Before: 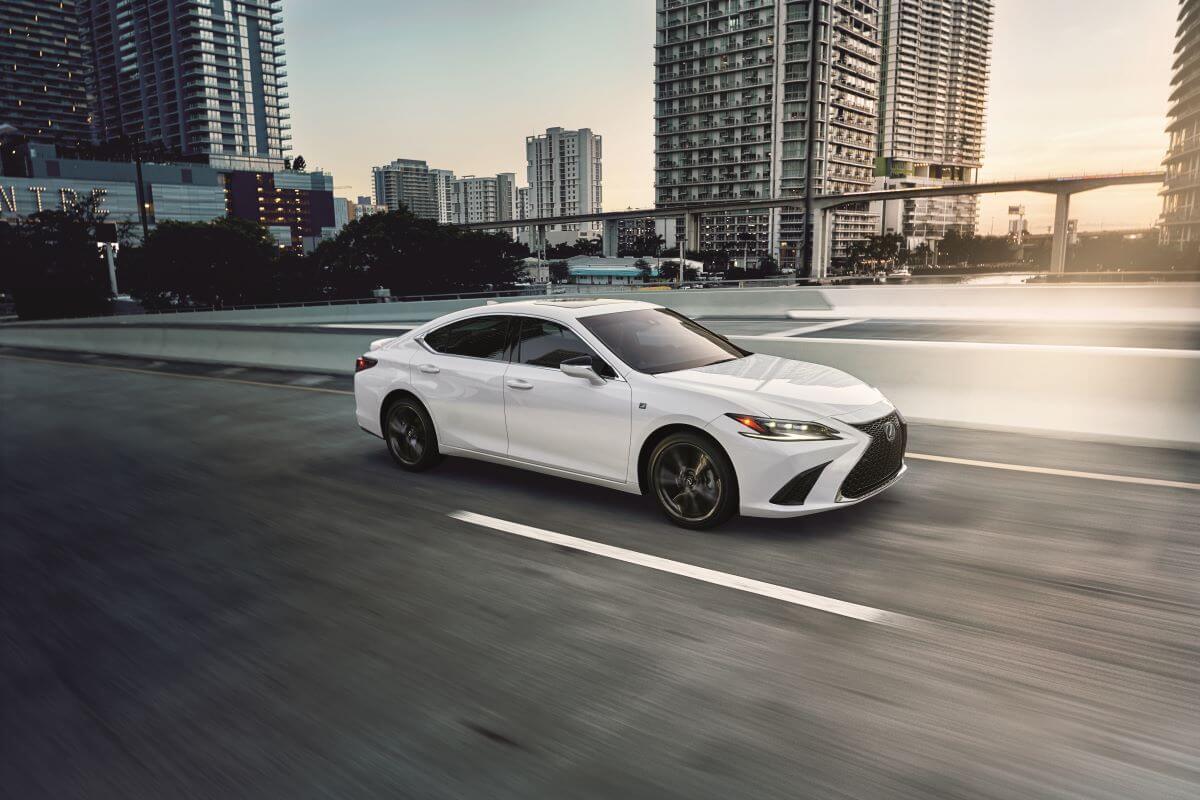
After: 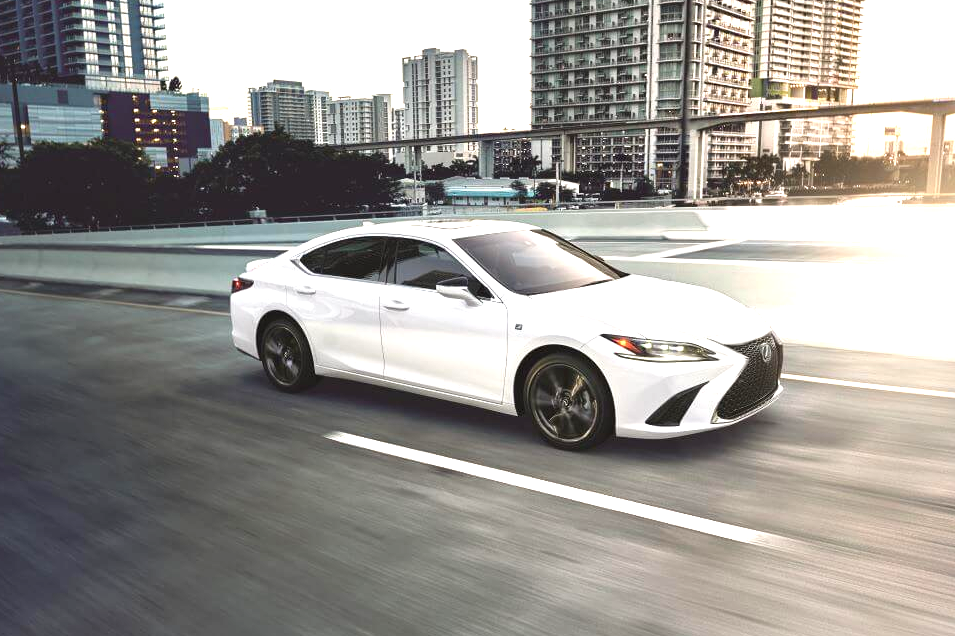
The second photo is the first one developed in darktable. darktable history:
crop and rotate: left 10.362%, top 9.888%, right 10.038%, bottom 10.572%
exposure: black level correction 0, exposure 1.097 EV, compensate highlight preservation false
